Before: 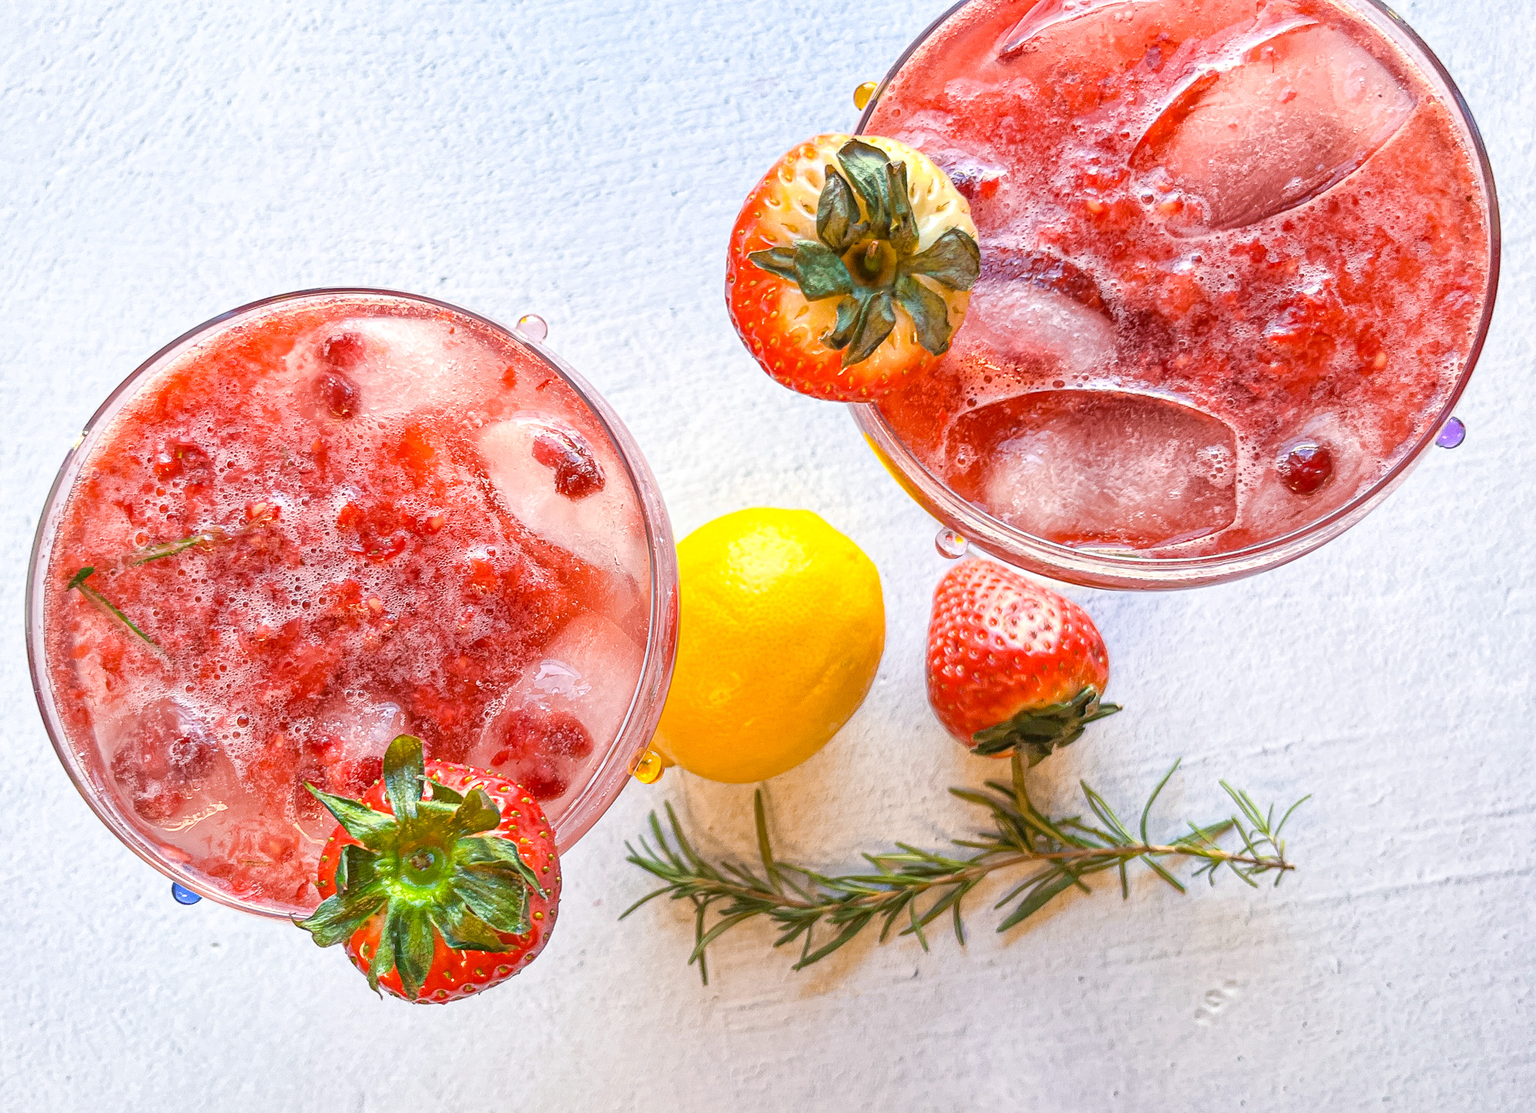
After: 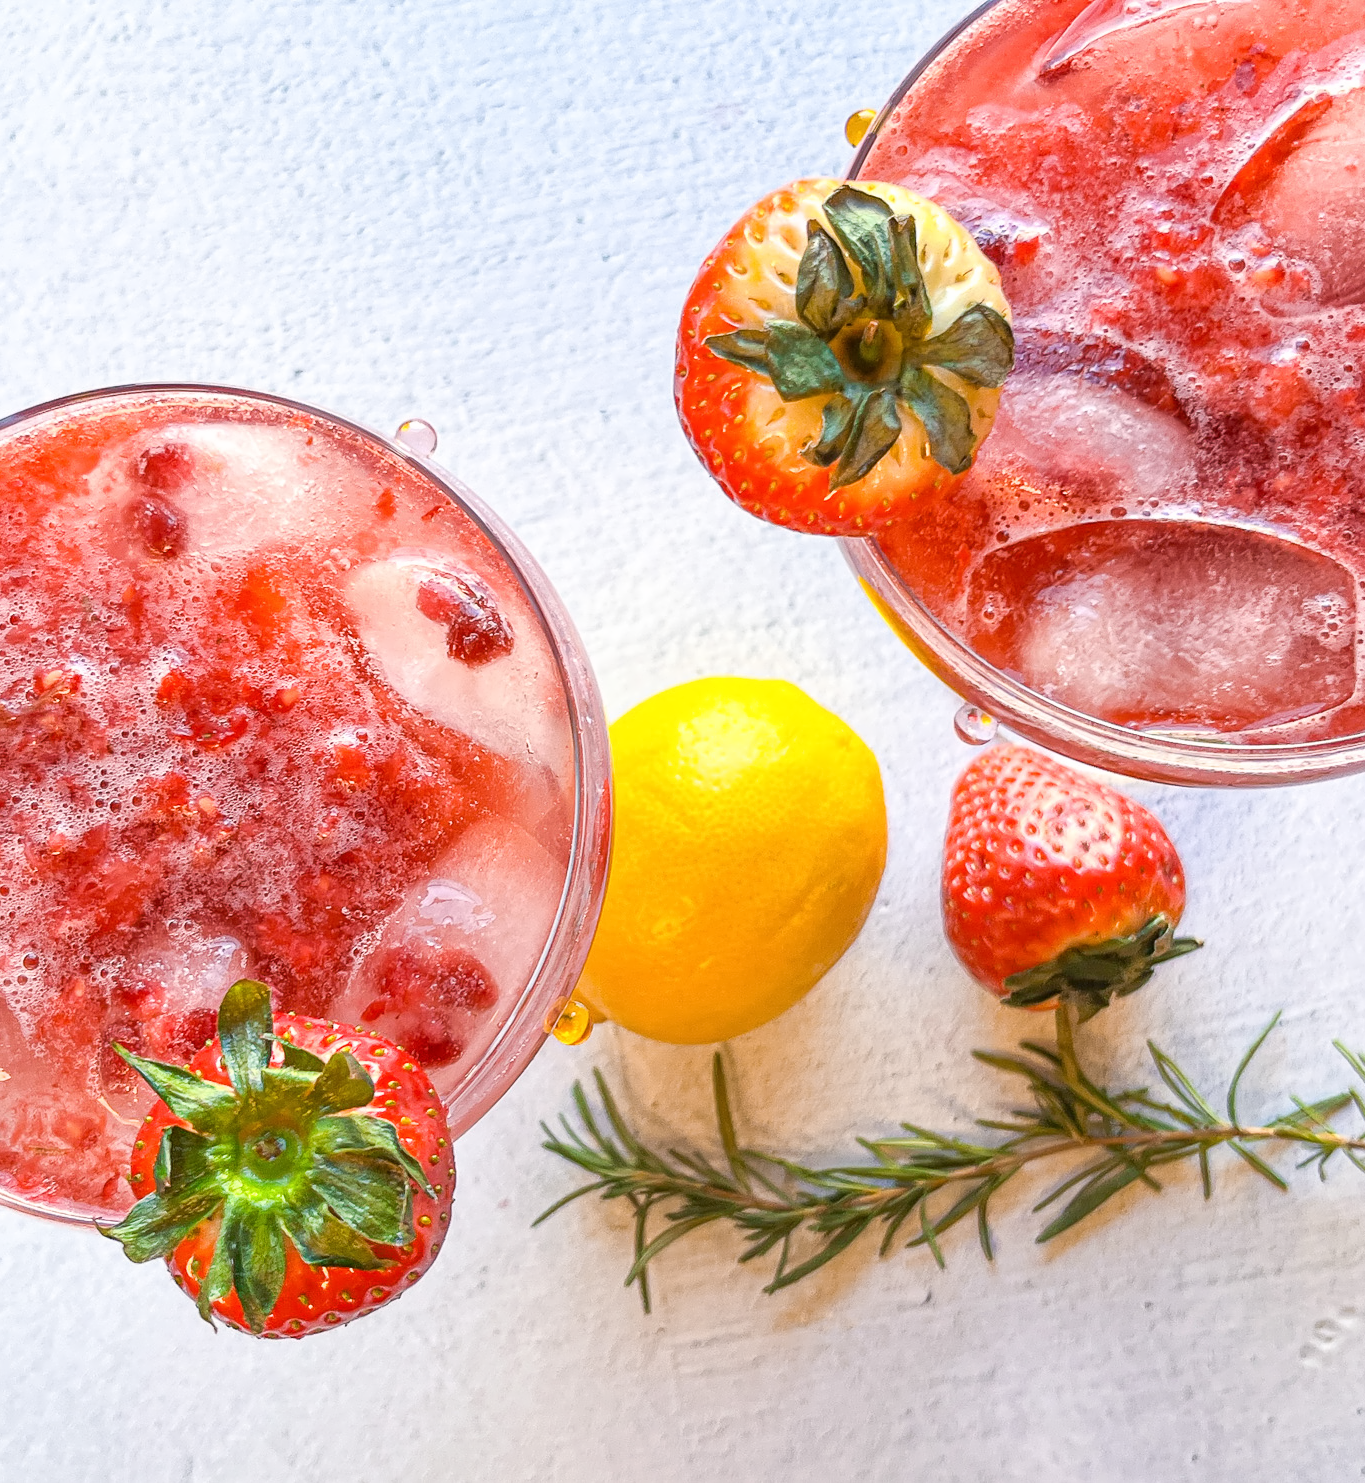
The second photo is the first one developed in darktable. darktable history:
contrast equalizer: octaves 7, y [[0.5 ×6], [0.5 ×6], [0.5 ×6], [0, 0.033, 0.067, 0.1, 0.133, 0.167], [0, 0.05, 0.1, 0.15, 0.2, 0.25]], mix 0.217
crop and rotate: left 14.343%, right 18.991%
